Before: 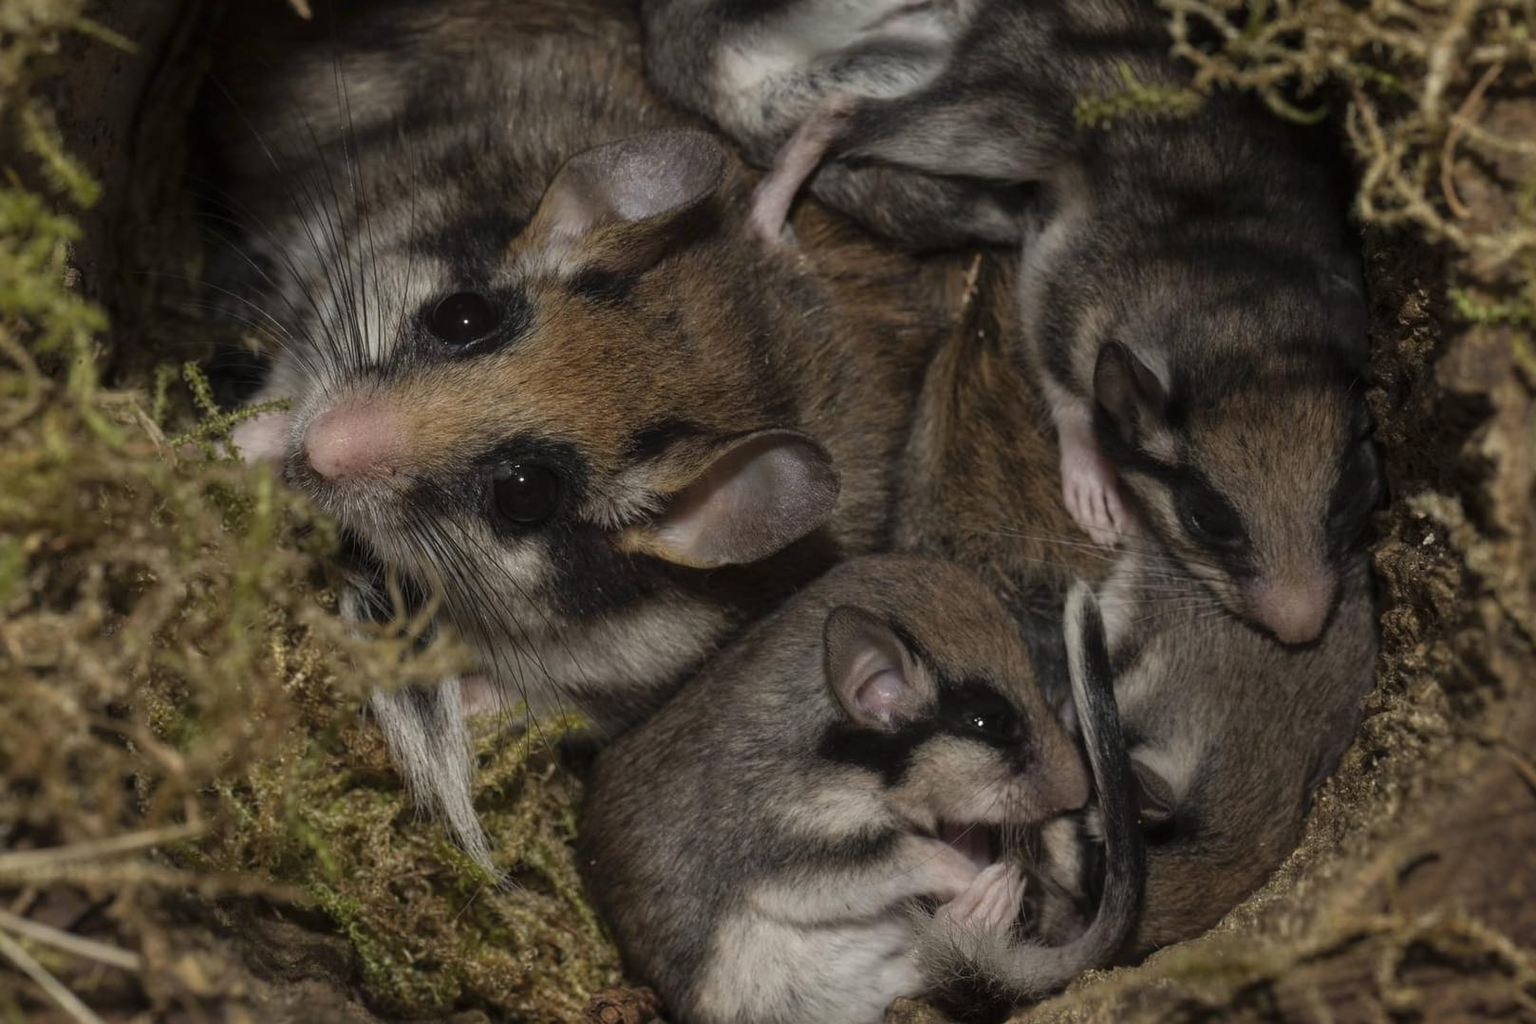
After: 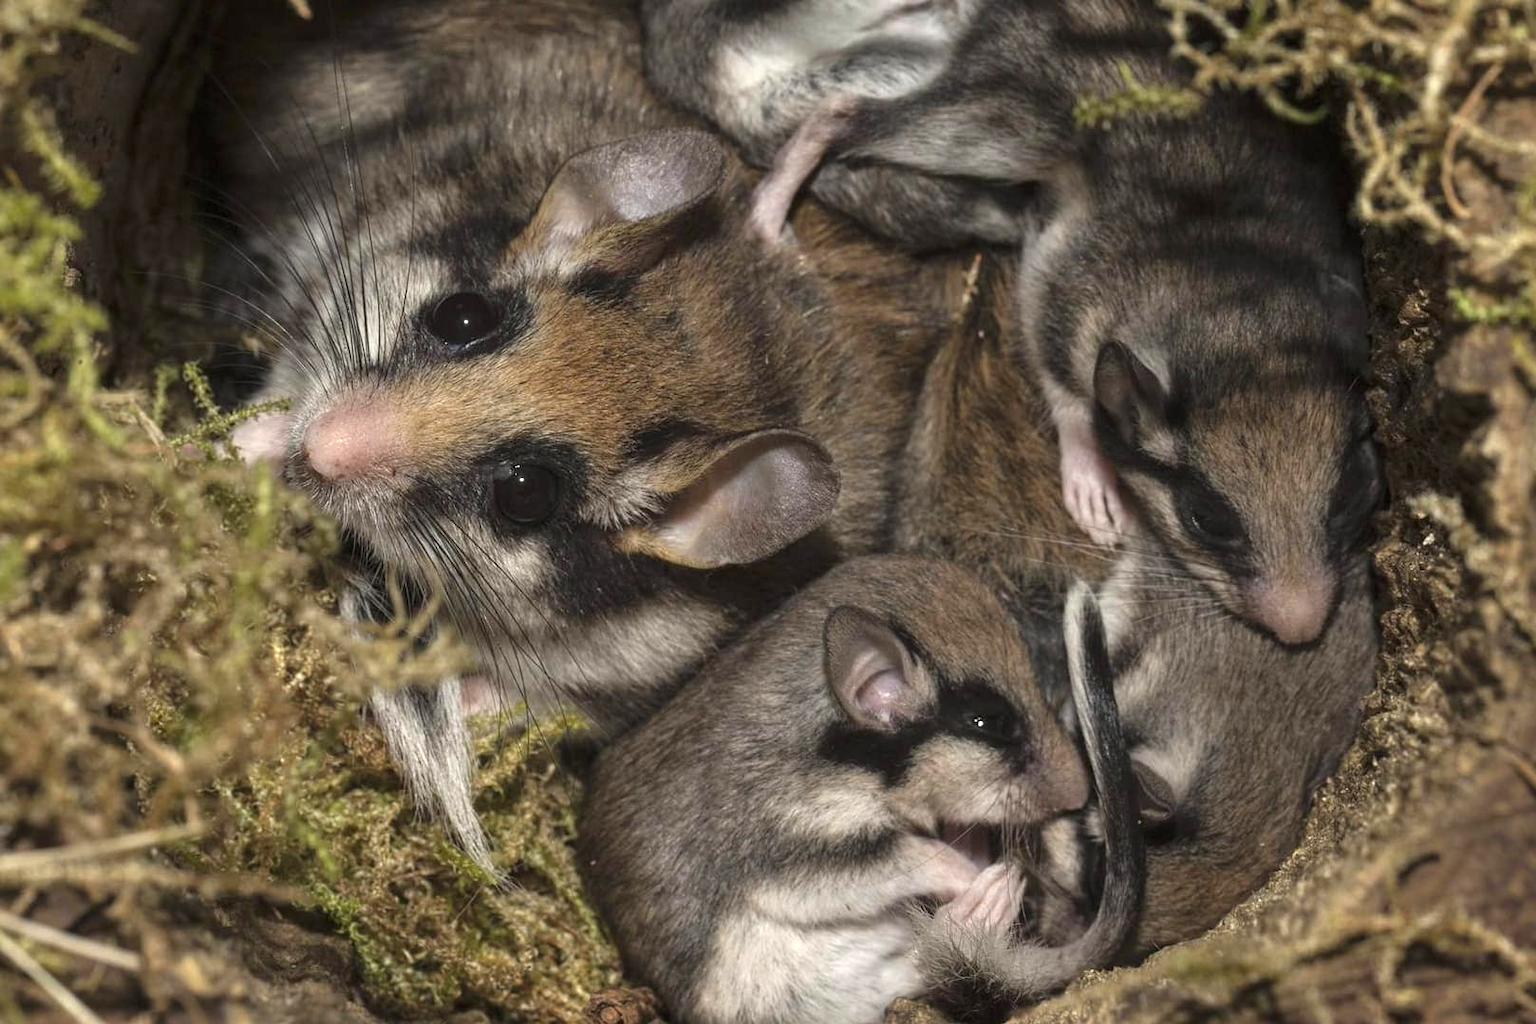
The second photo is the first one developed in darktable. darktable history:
contrast equalizer: octaves 7, y [[0.5, 0.502, 0.506, 0.511, 0.52, 0.537], [0.5 ×6], [0.505, 0.509, 0.518, 0.534, 0.553, 0.561], [0 ×6], [0 ×6]]
exposure: black level correction 0, exposure 1 EV, compensate highlight preservation false
